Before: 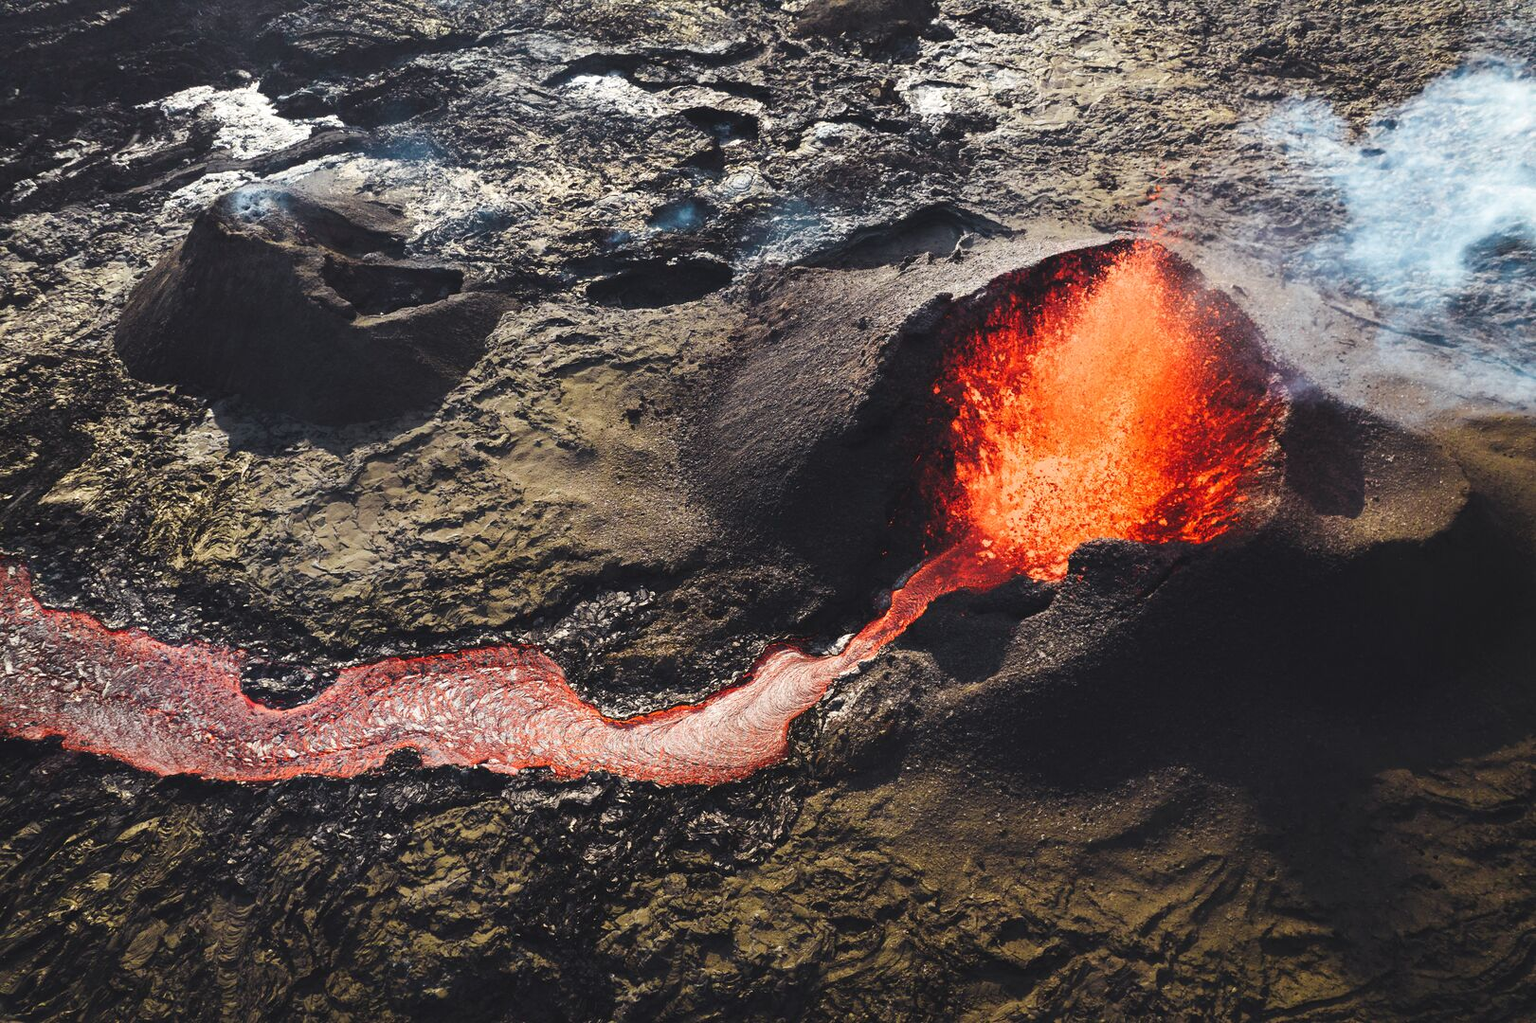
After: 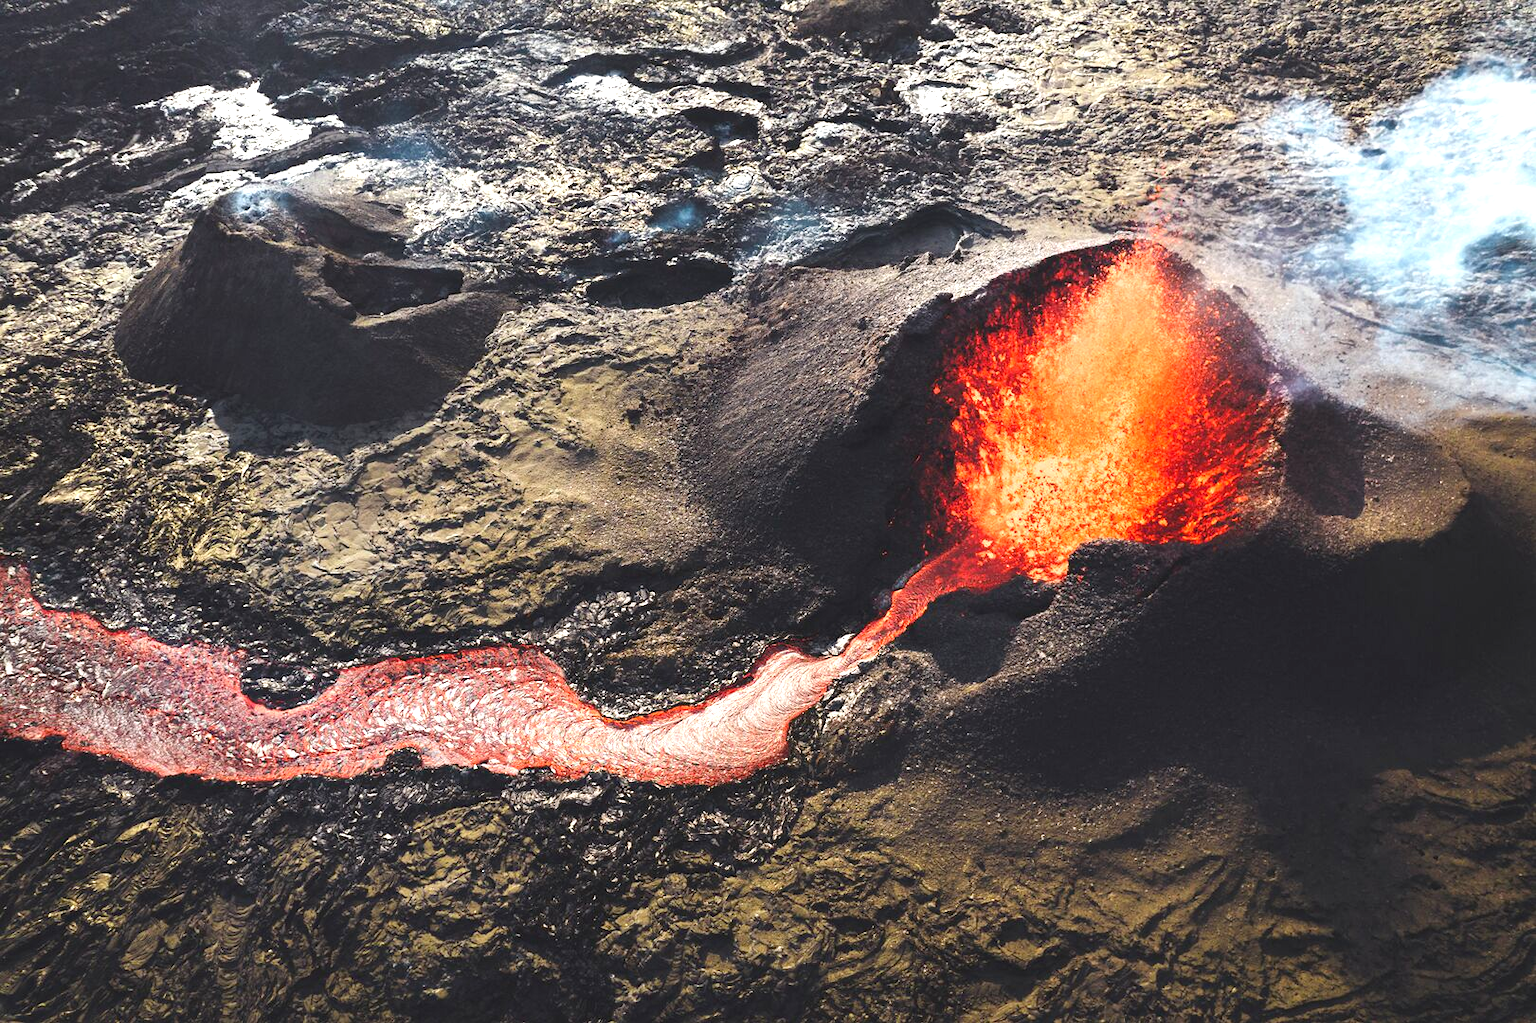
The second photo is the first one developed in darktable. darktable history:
exposure: exposure 0.647 EV, compensate exposure bias true, compensate highlight preservation false
